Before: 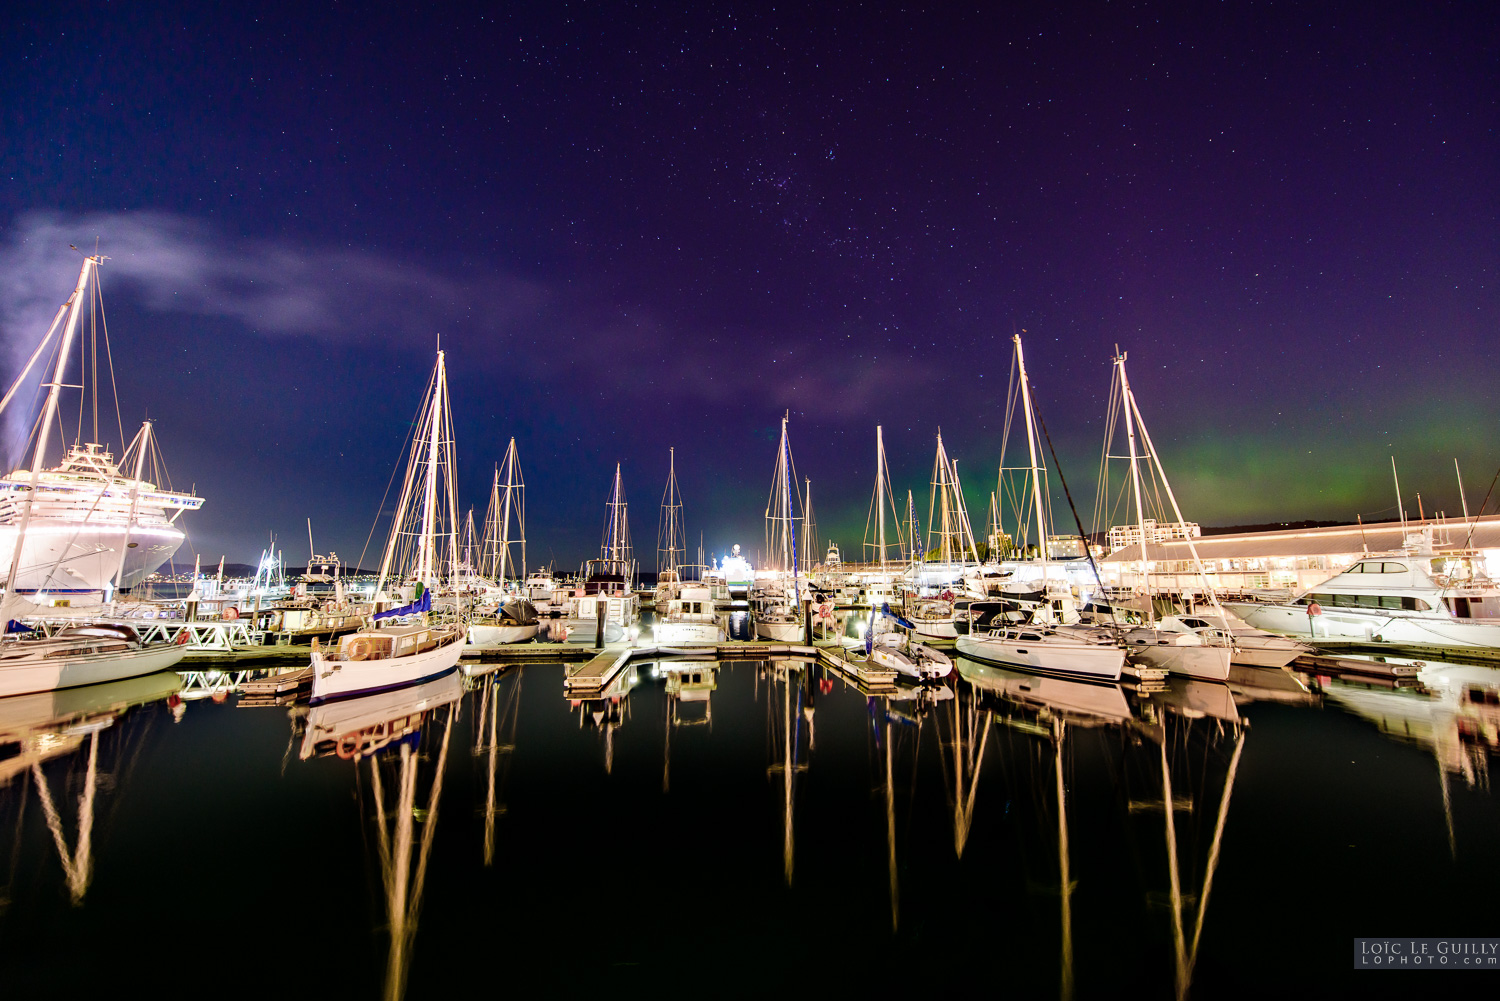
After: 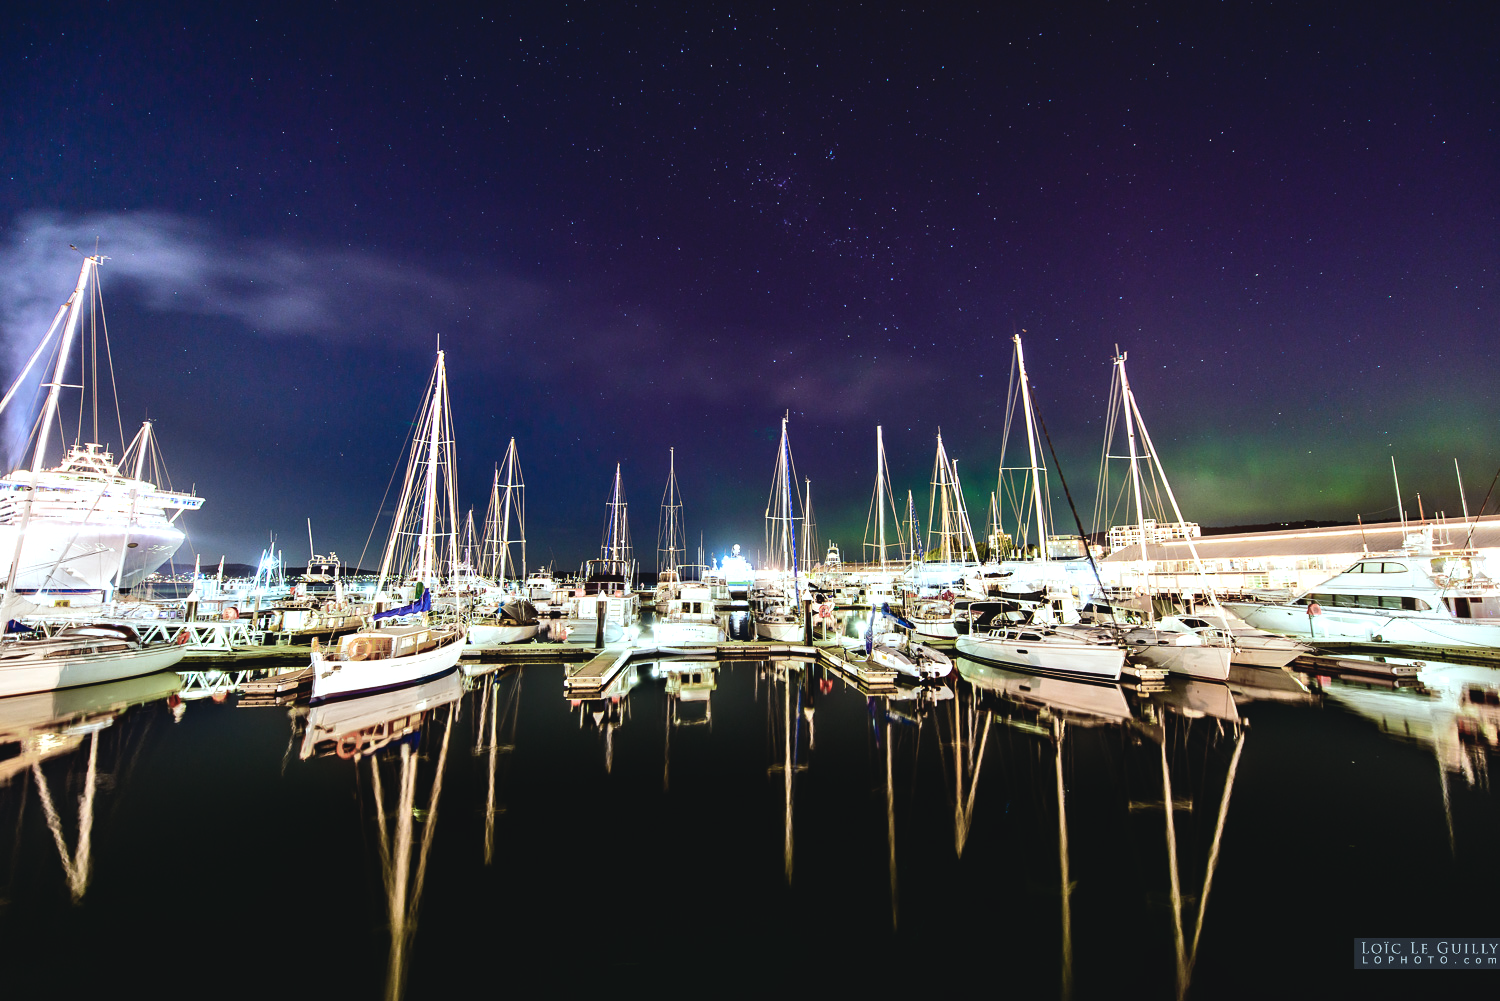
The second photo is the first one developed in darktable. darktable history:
contrast brightness saturation: contrast -0.1, saturation -0.1
color correction: highlights a* -10.04, highlights b* -10.37
tone equalizer: -8 EV -0.75 EV, -7 EV -0.7 EV, -6 EV -0.6 EV, -5 EV -0.4 EV, -3 EV 0.4 EV, -2 EV 0.6 EV, -1 EV 0.7 EV, +0 EV 0.75 EV, edges refinement/feathering 500, mask exposure compensation -1.57 EV, preserve details no
